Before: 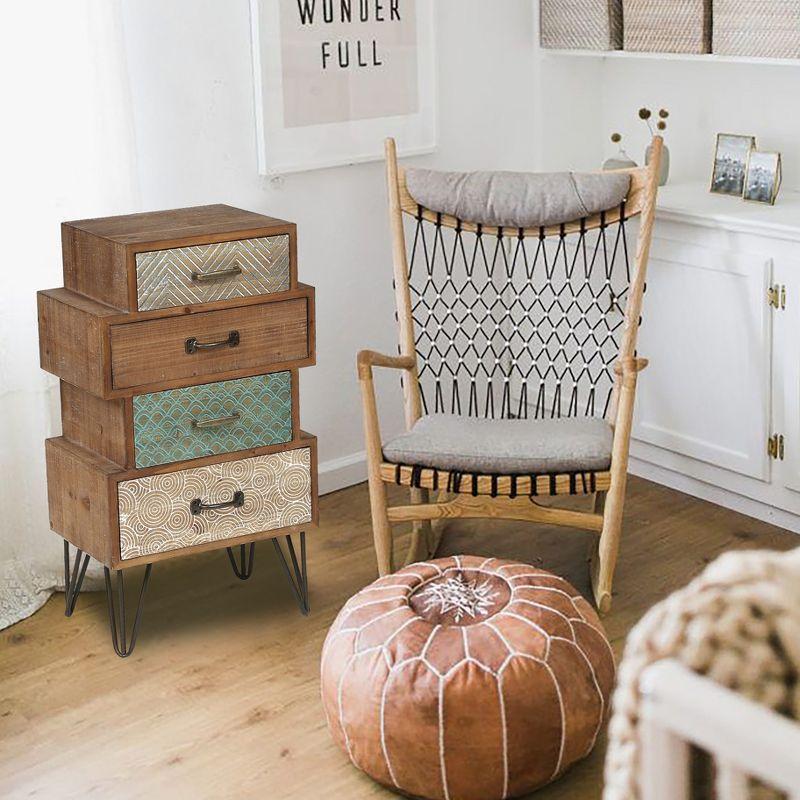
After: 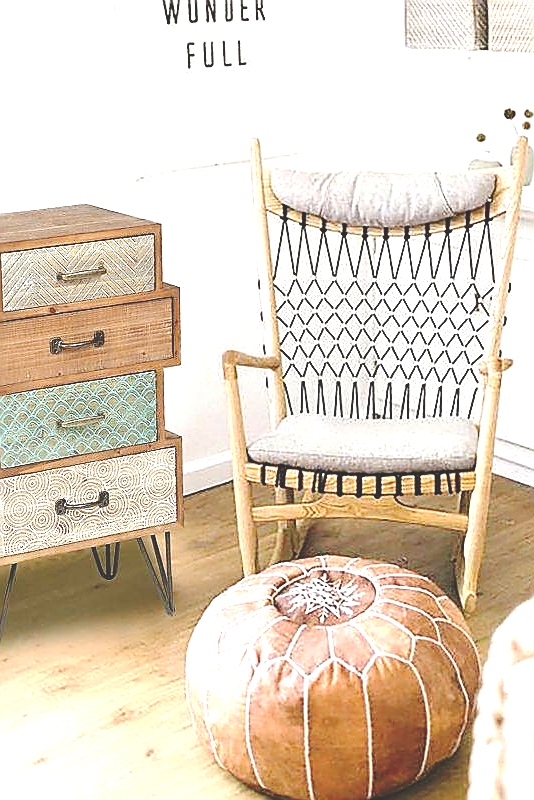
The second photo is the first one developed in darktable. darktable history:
crop: left 16.95%, right 16.208%
exposure: exposure 1.157 EV, compensate exposure bias true, compensate highlight preservation false
sharpen: radius 1.355, amount 1.239, threshold 0.765
base curve: curves: ch0 [(0, 0.024) (0.055, 0.065) (0.121, 0.166) (0.236, 0.319) (0.693, 0.726) (1, 1)], preserve colors none
